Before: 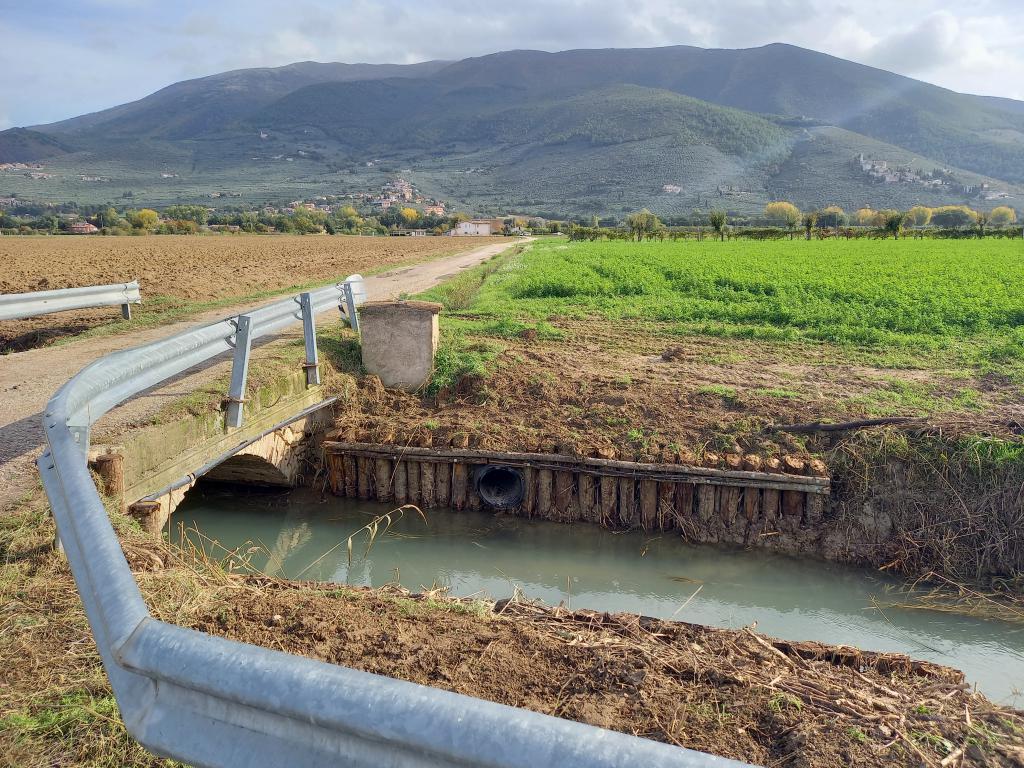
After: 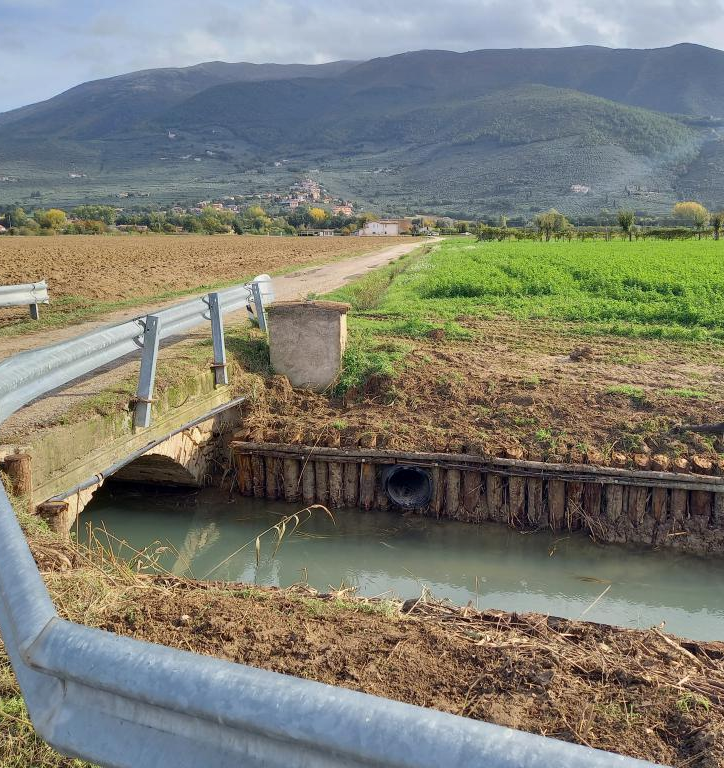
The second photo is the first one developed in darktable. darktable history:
crop and rotate: left 9.061%, right 20.142%
shadows and highlights: low approximation 0.01, soften with gaussian
